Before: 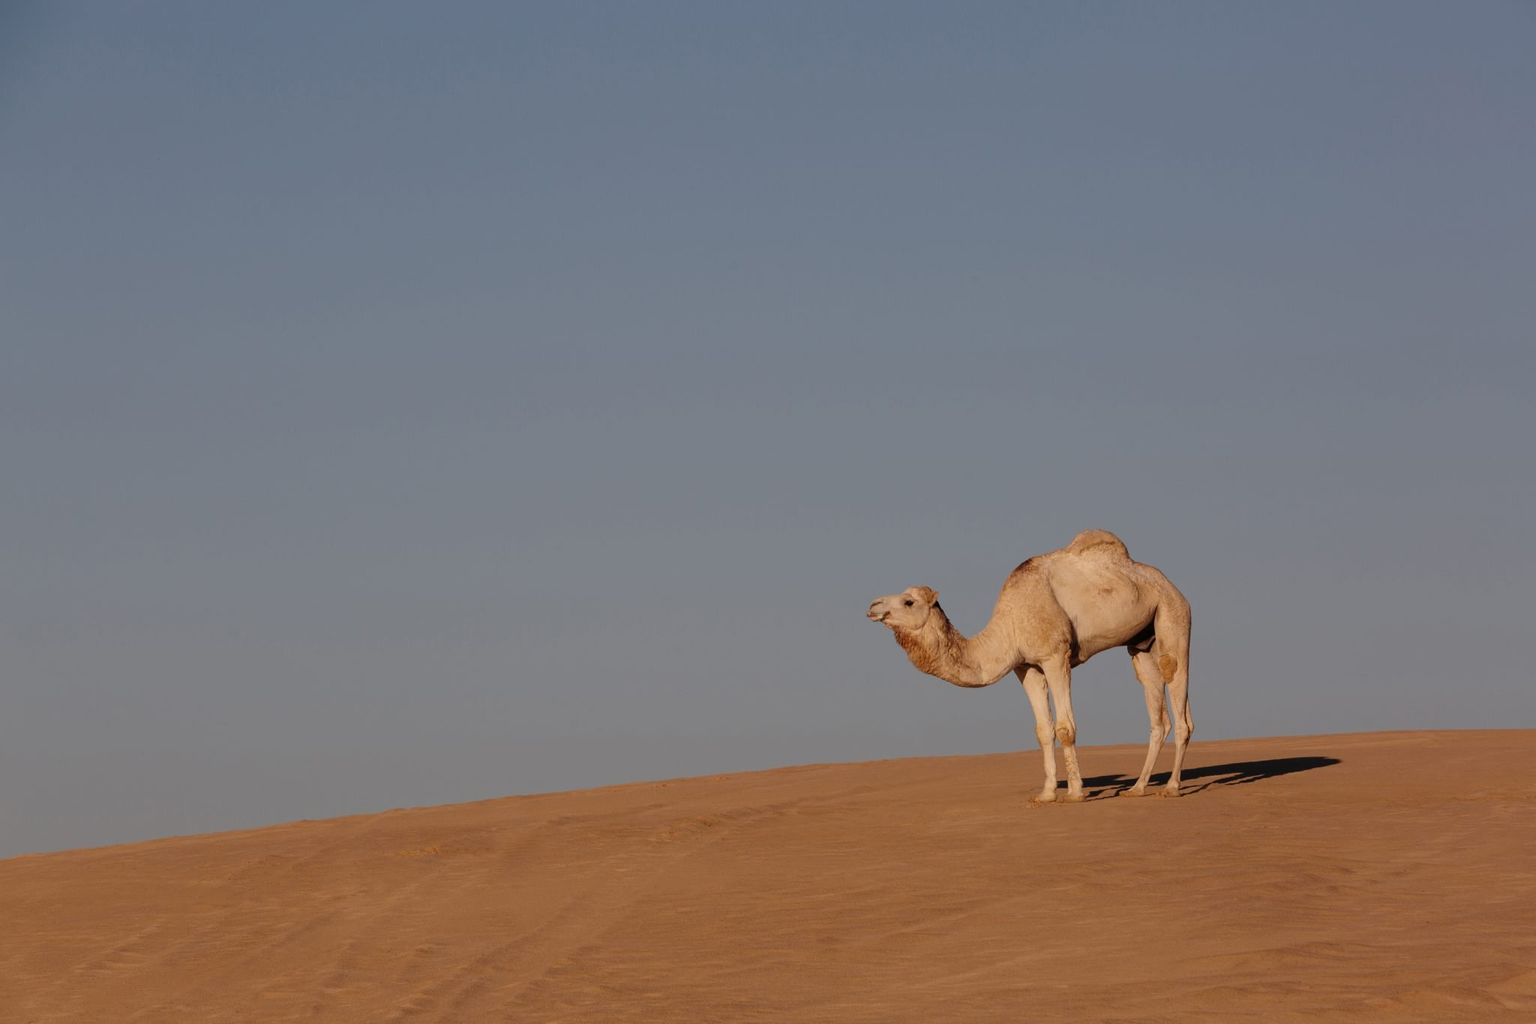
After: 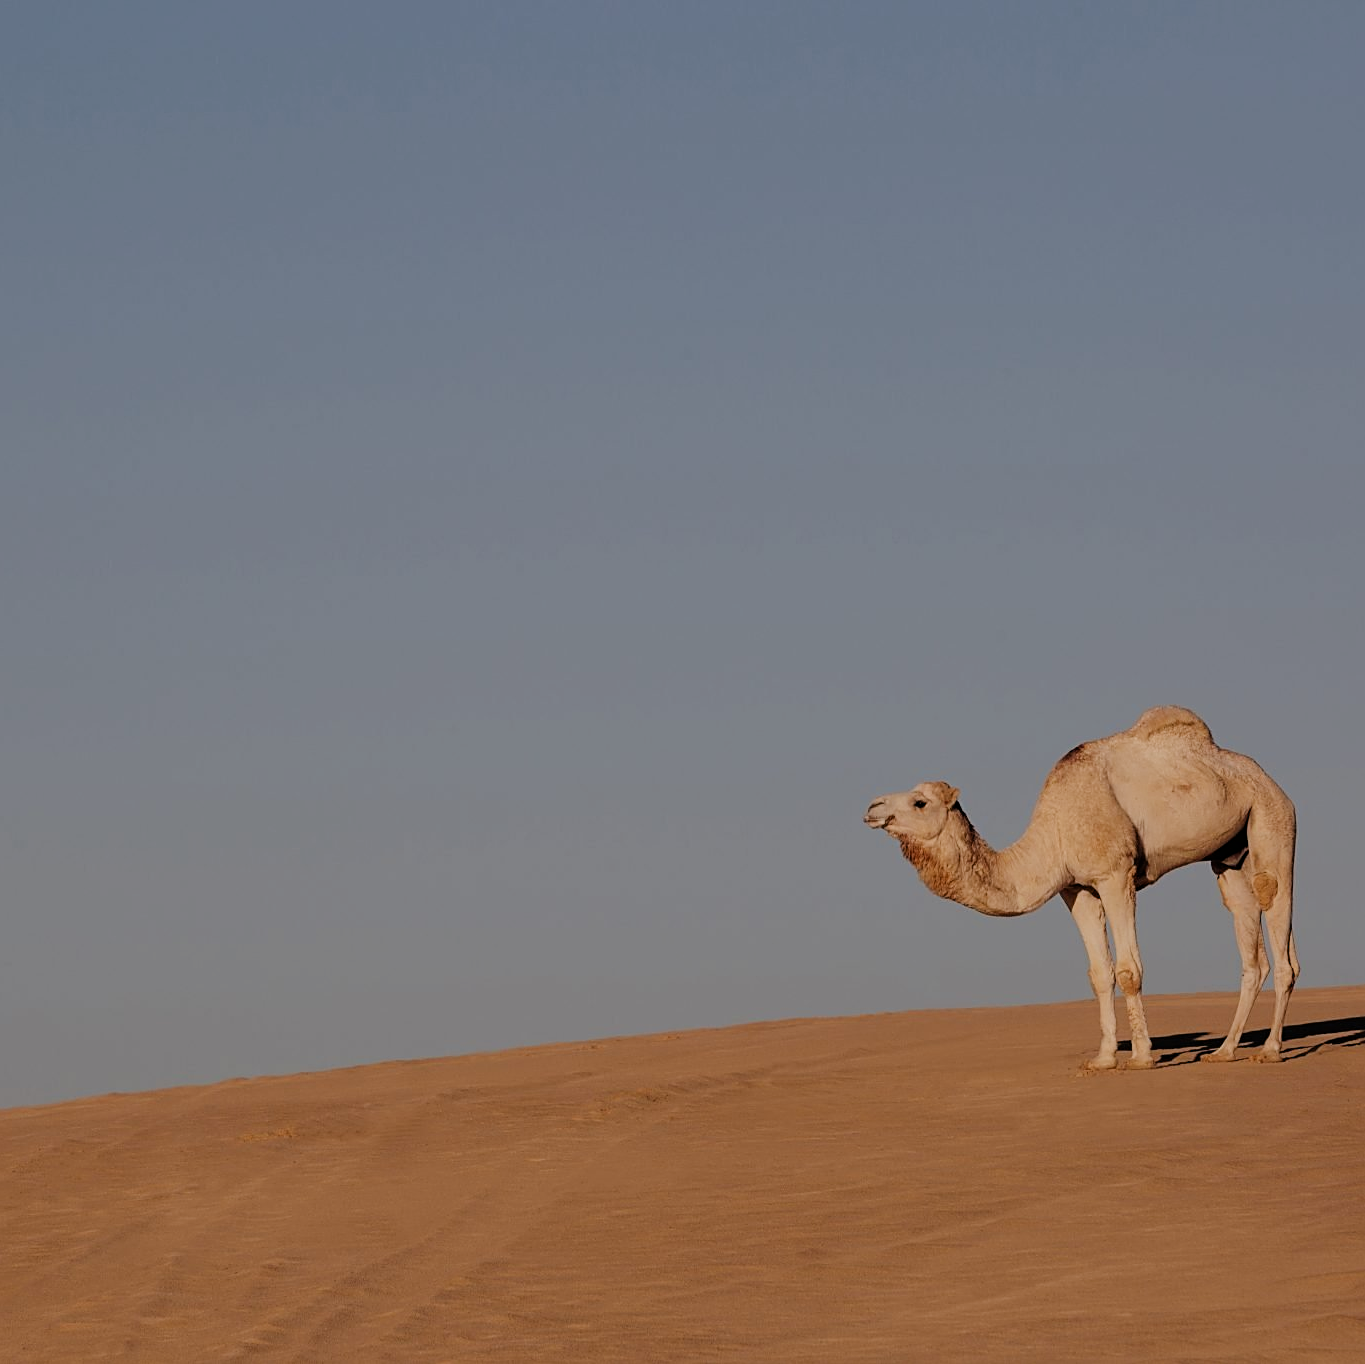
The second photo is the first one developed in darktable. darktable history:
filmic rgb: black relative exposure -7.65 EV, white relative exposure 4.56 EV, hardness 3.61
sharpen: on, module defaults
crop and rotate: left 14.292%, right 19.041%
